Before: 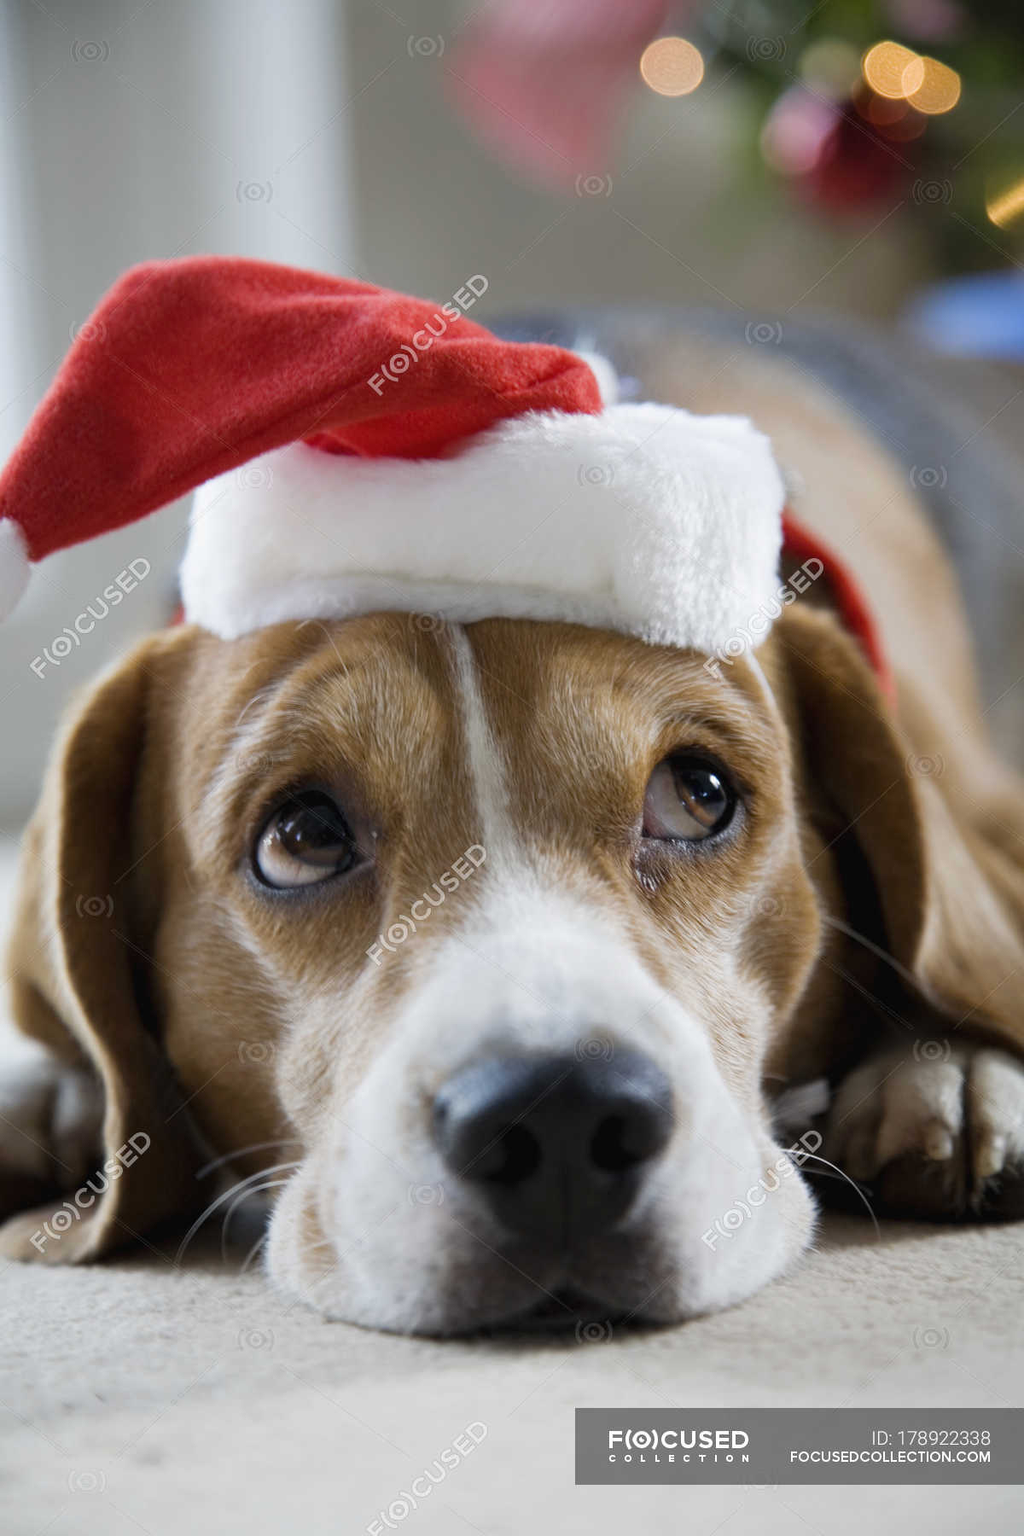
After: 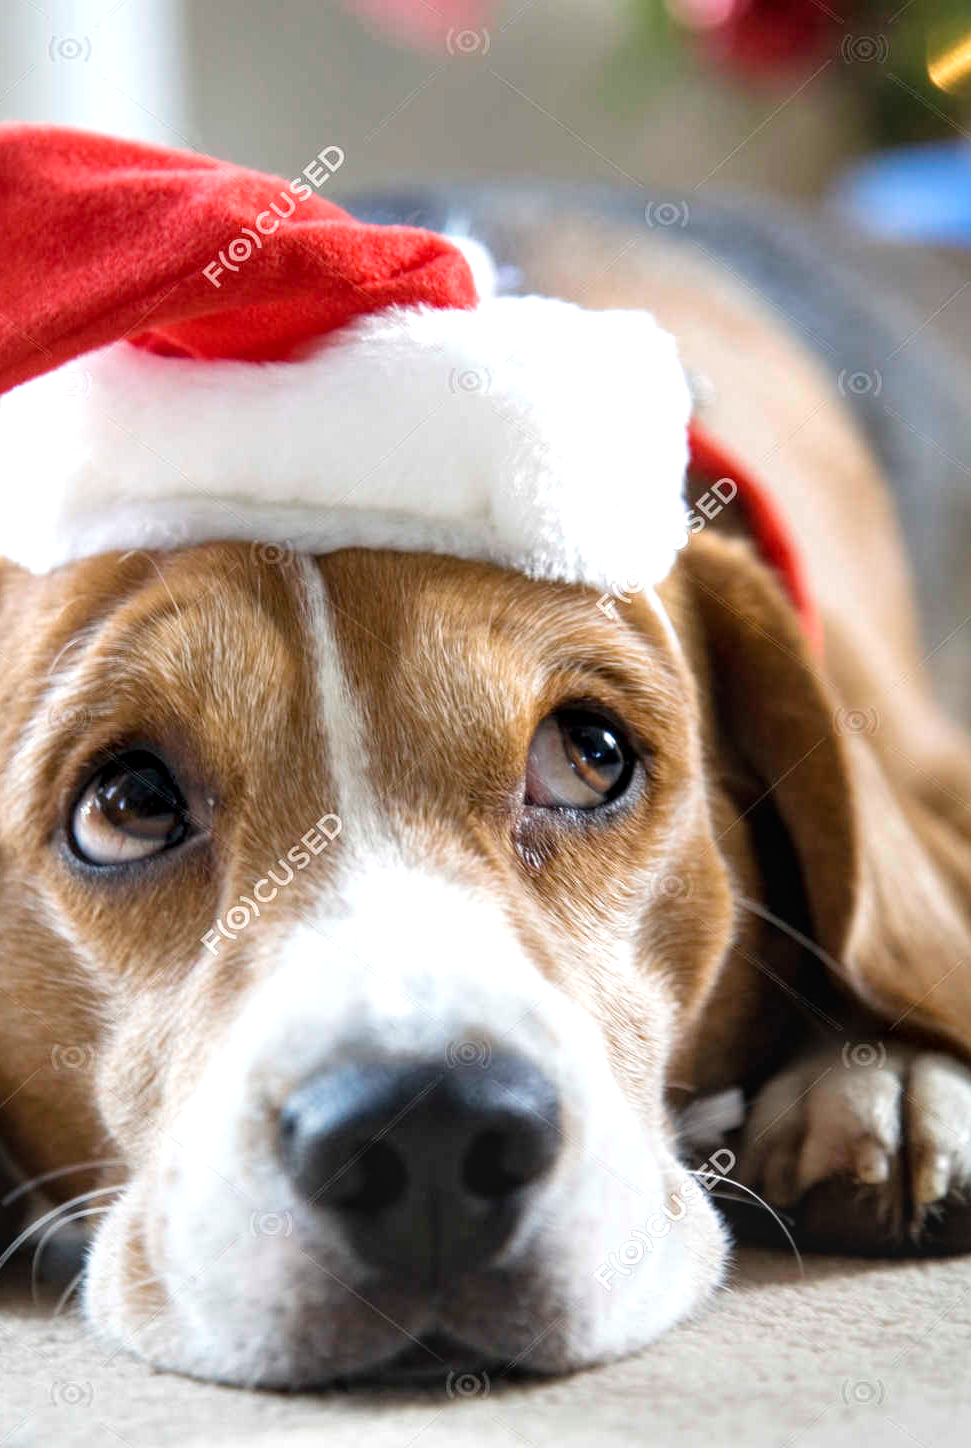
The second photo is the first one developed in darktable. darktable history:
crop: left 19.013%, top 9.808%, right 0%, bottom 9.716%
local contrast: on, module defaults
exposure: exposure 0.609 EV, compensate highlight preservation false
